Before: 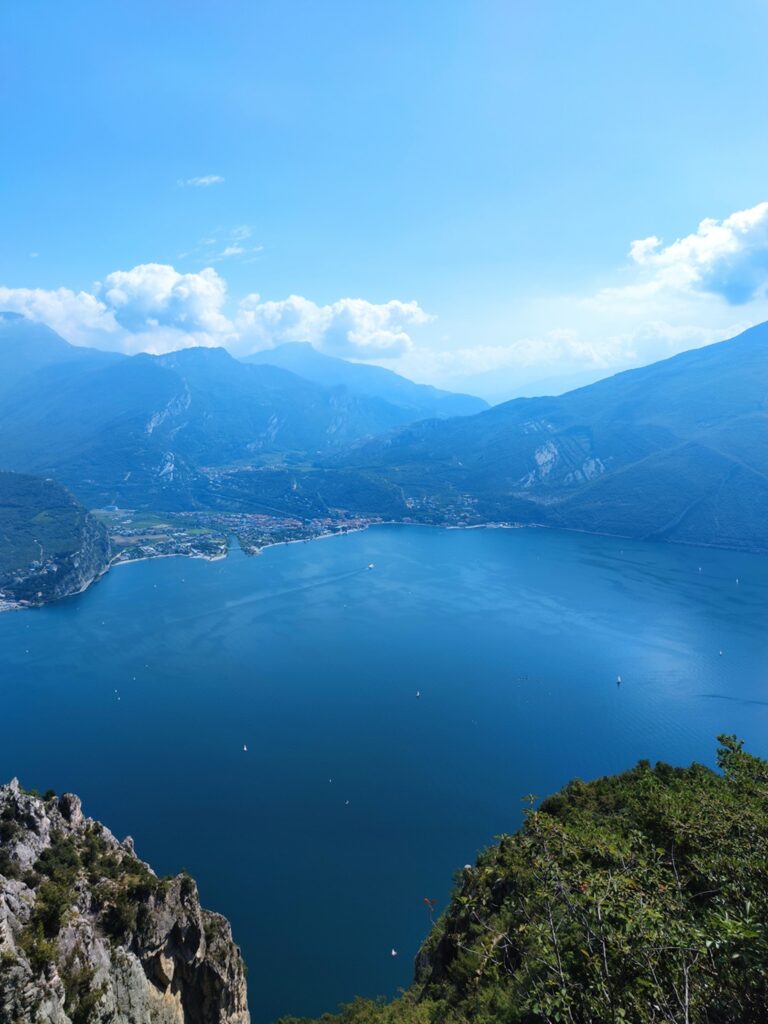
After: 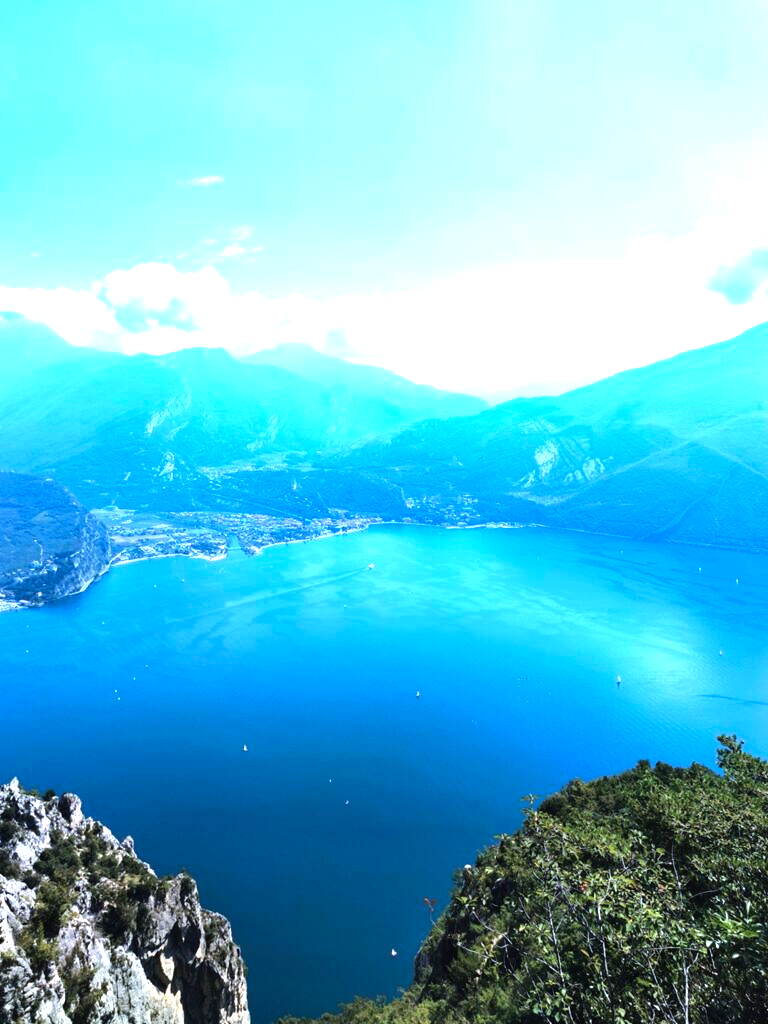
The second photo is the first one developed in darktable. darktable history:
exposure: black level correction 0, exposure 0.95 EV, compensate exposure bias true, compensate highlight preservation false
color contrast: green-magenta contrast 0.96
tone equalizer: -8 EV -0.75 EV, -7 EV -0.7 EV, -6 EV -0.6 EV, -5 EV -0.4 EV, -3 EV 0.4 EV, -2 EV 0.6 EV, -1 EV 0.7 EV, +0 EV 0.75 EV, edges refinement/feathering 500, mask exposure compensation -1.57 EV, preserve details no
color calibration: x 0.372, y 0.386, temperature 4283.97 K
